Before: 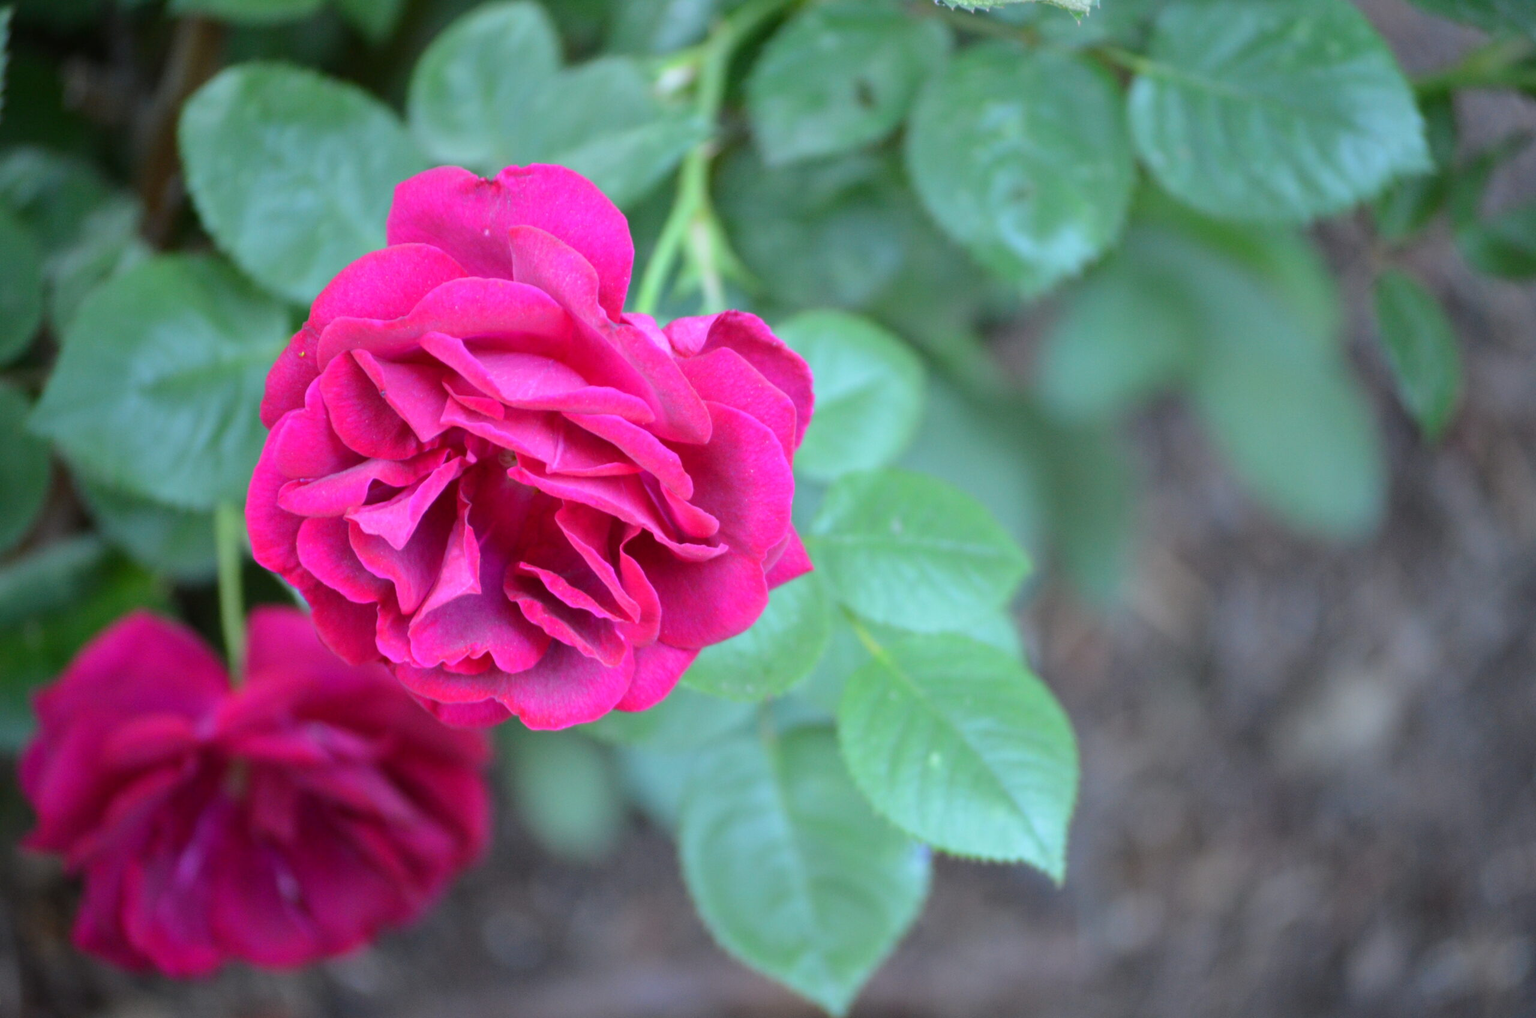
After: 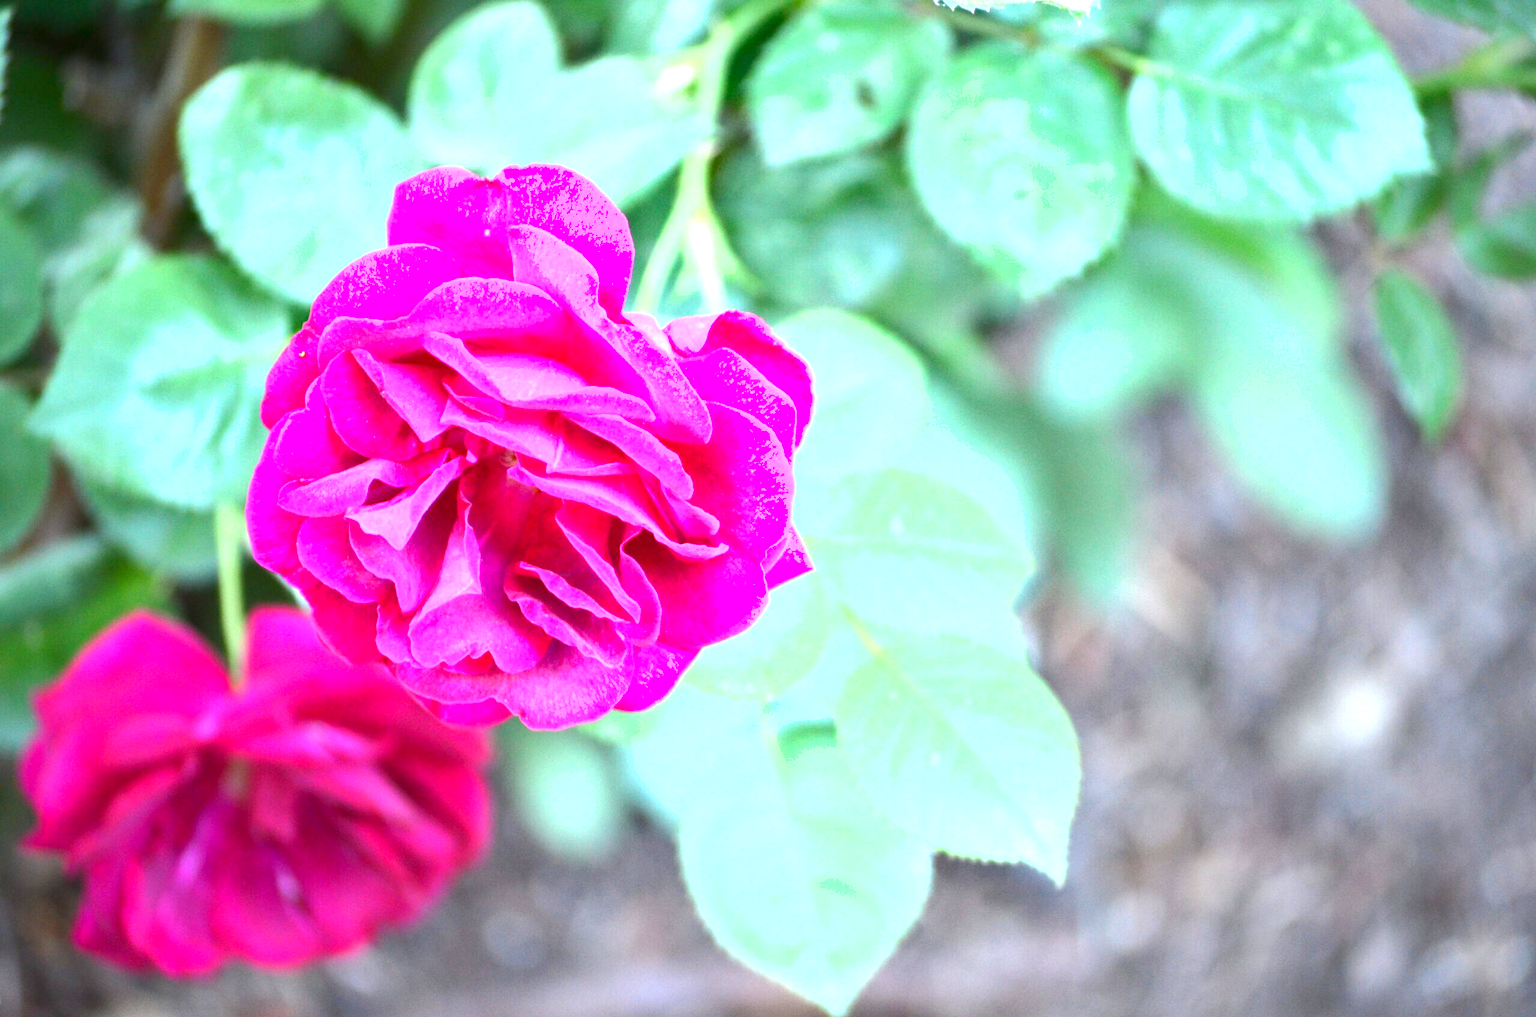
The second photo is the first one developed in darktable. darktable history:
exposure: black level correction 0.001, exposure 1.812 EV, compensate highlight preservation false
tone equalizer: on, module defaults
shadows and highlights: shadows -86.44, highlights -35.69, soften with gaussian
